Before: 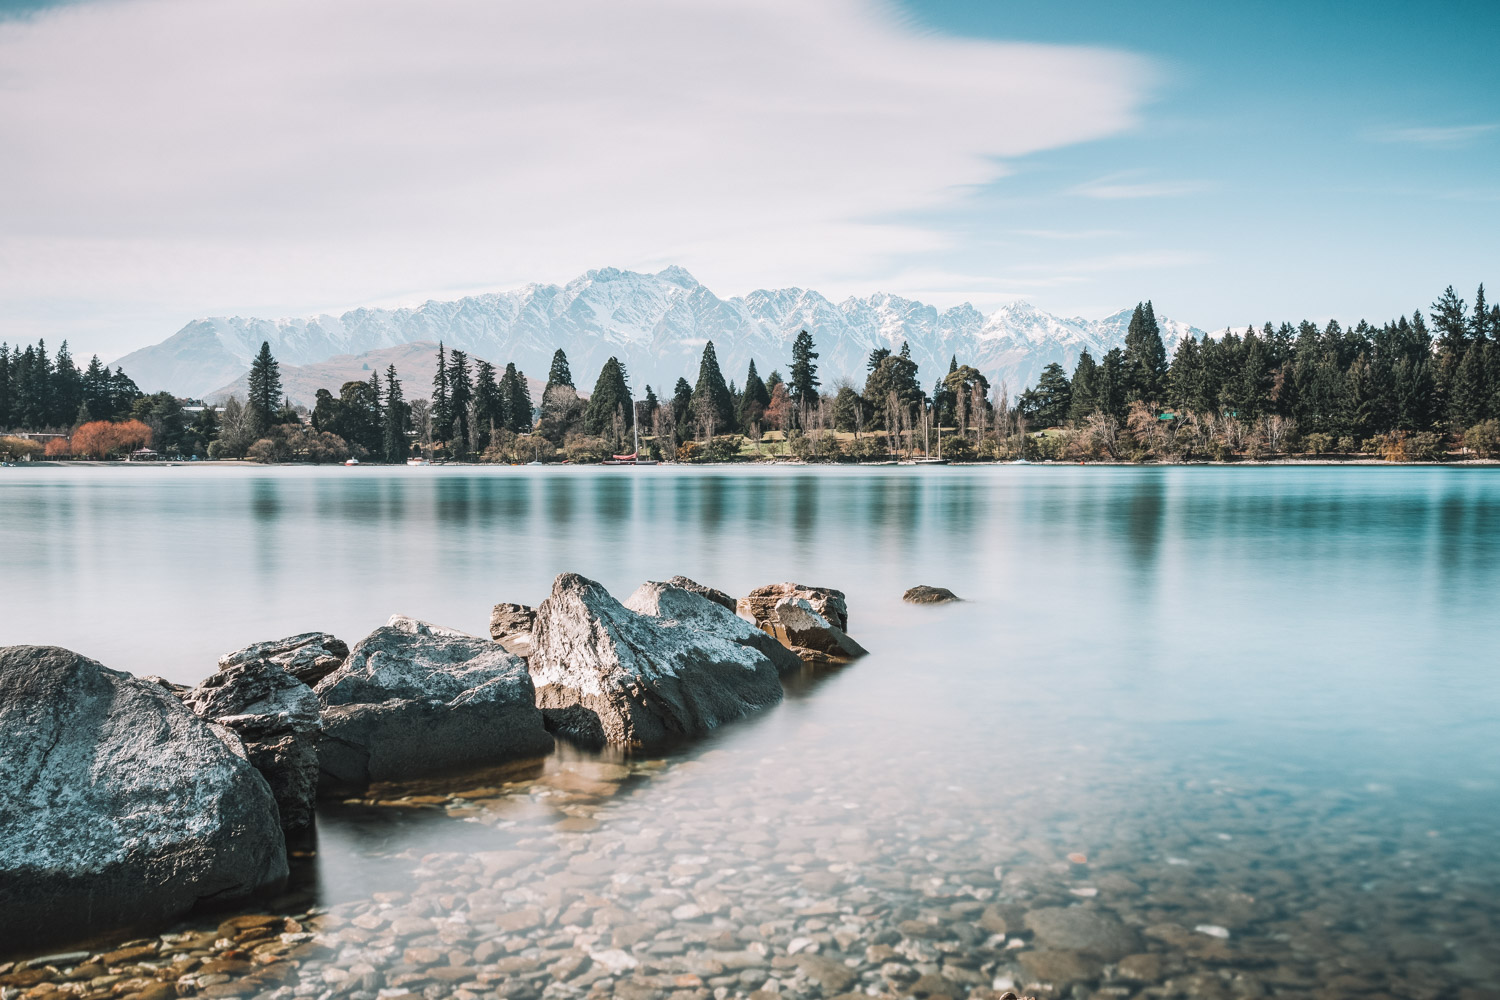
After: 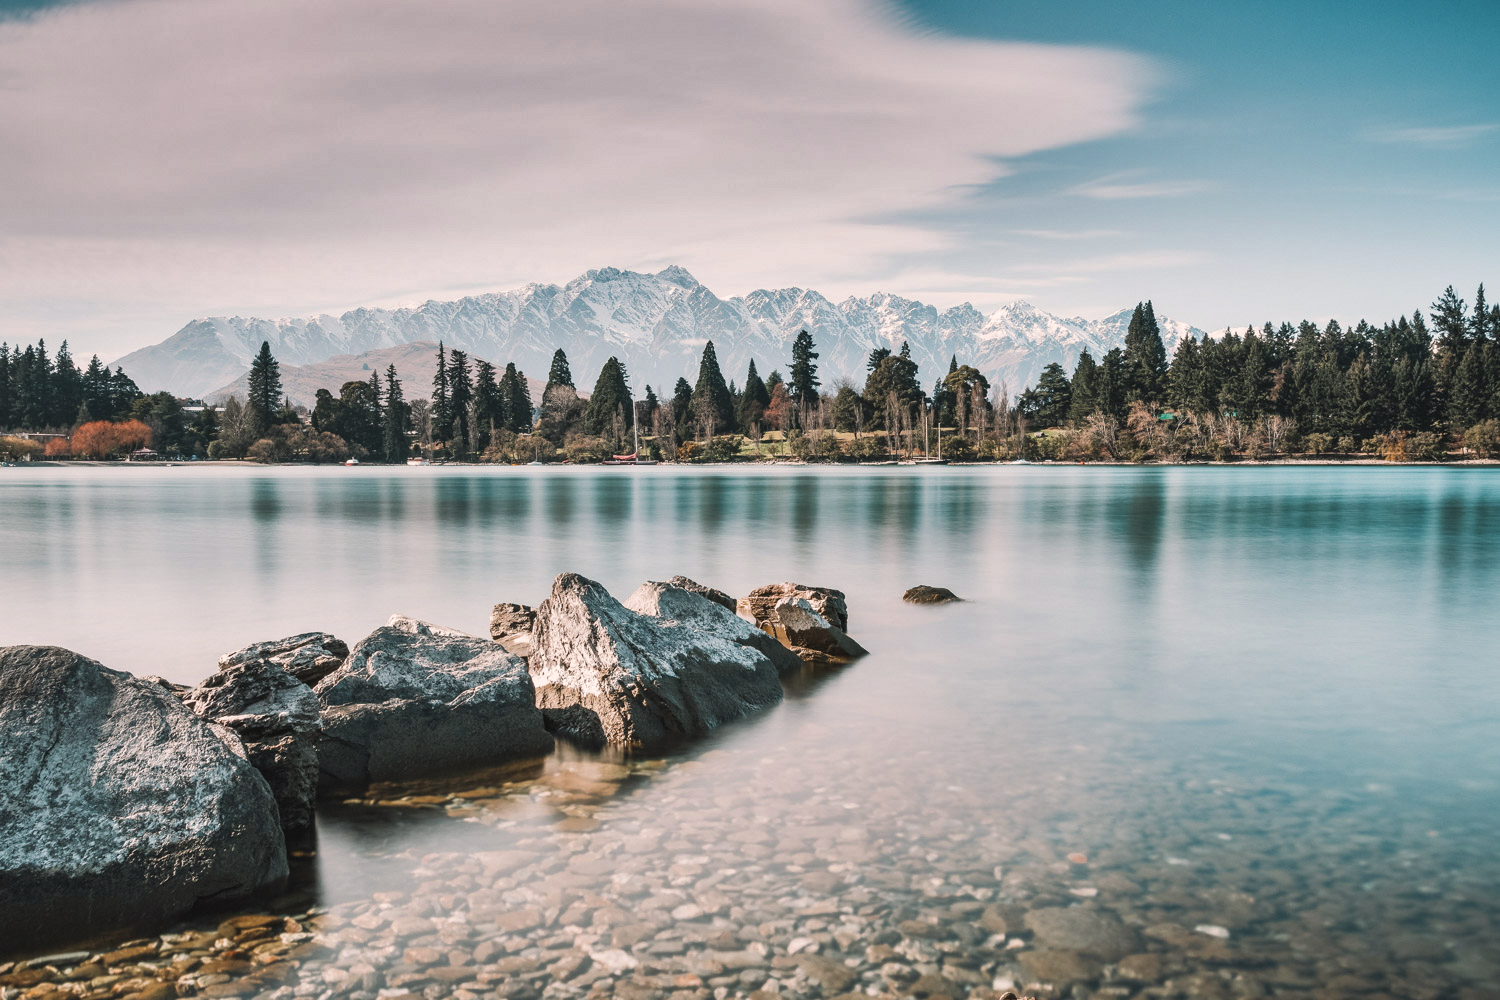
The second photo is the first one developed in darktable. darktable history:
color correction: highlights a* 3.84, highlights b* 5.07
shadows and highlights: shadows 30.63, highlights -63.22, shadows color adjustment 98%, highlights color adjustment 58.61%, soften with gaussian
